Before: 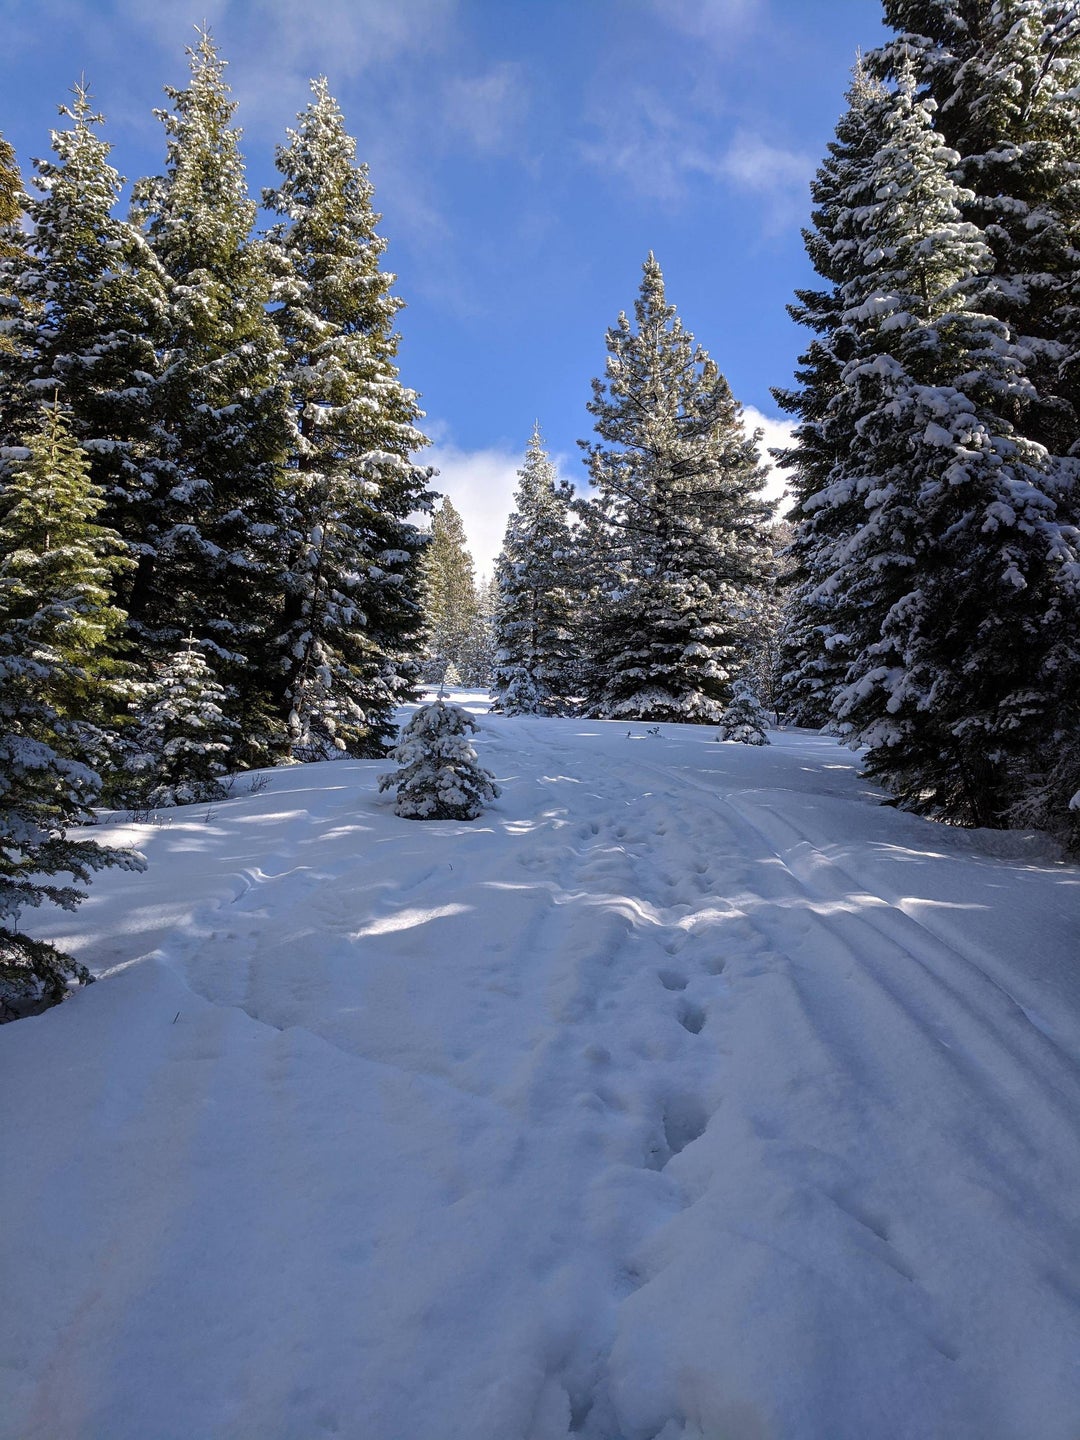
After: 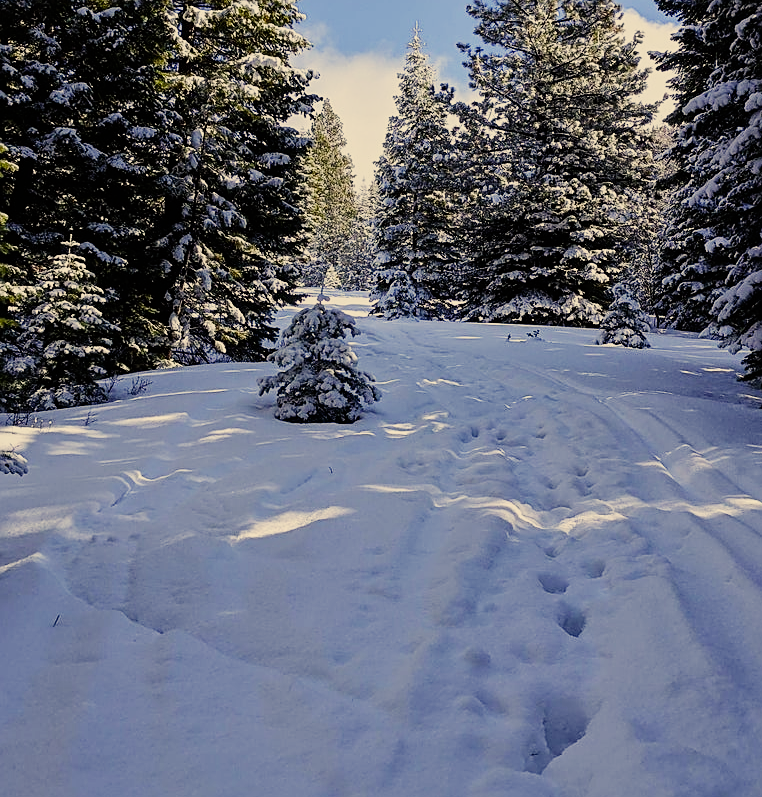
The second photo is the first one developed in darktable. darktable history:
color balance: contrast 6.48%, output saturation 113.3%
color correction: highlights a* 2.72, highlights b* 22.8
sigmoid: skew -0.2, preserve hue 0%, red attenuation 0.1, red rotation 0.035, green attenuation 0.1, green rotation -0.017, blue attenuation 0.15, blue rotation -0.052, base primaries Rec2020
white balance: red 0.954, blue 1.079
crop: left 11.123%, top 27.61%, right 18.3%, bottom 17.034%
sharpen: on, module defaults
